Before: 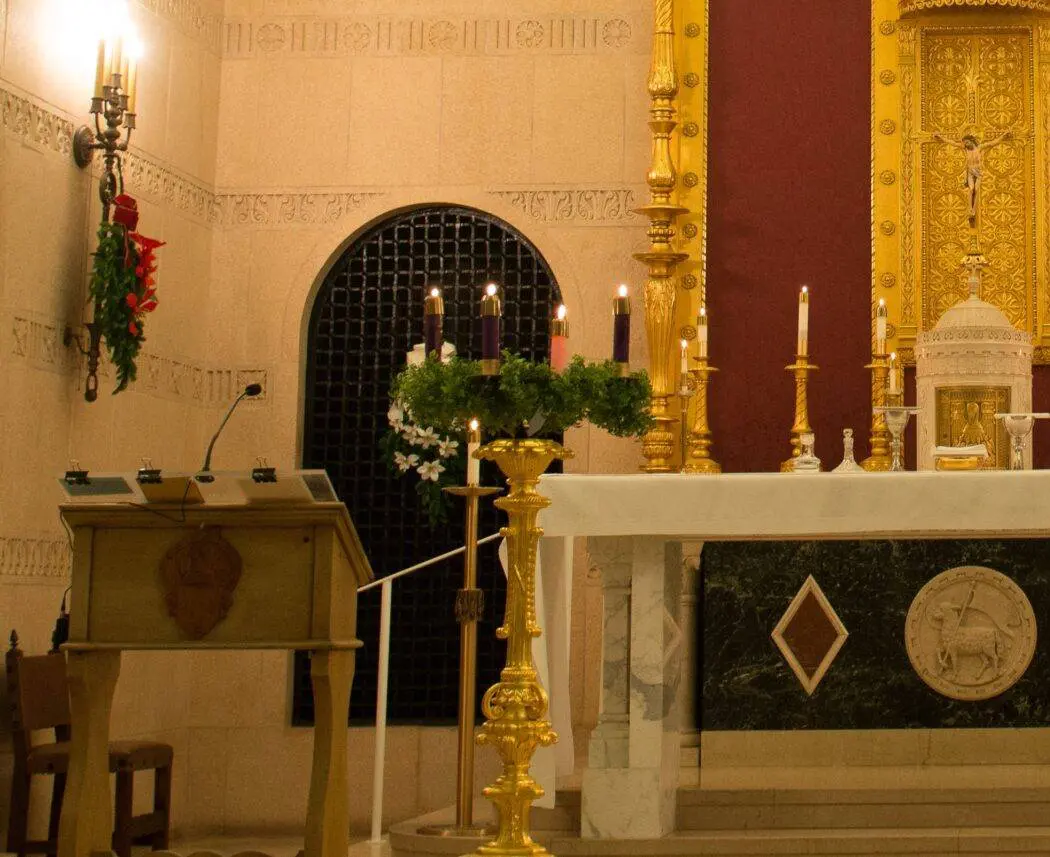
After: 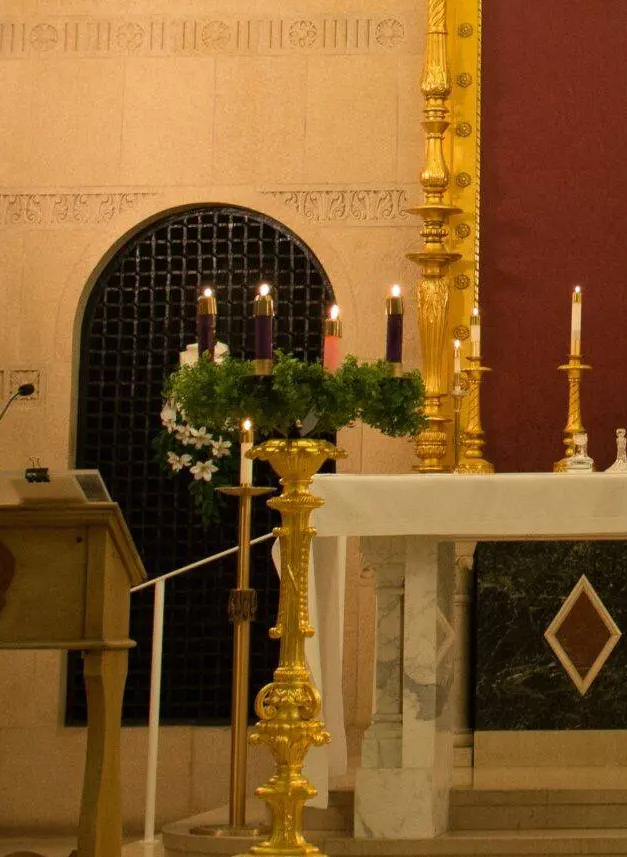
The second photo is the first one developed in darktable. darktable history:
crop and rotate: left 21.668%, right 18.528%
